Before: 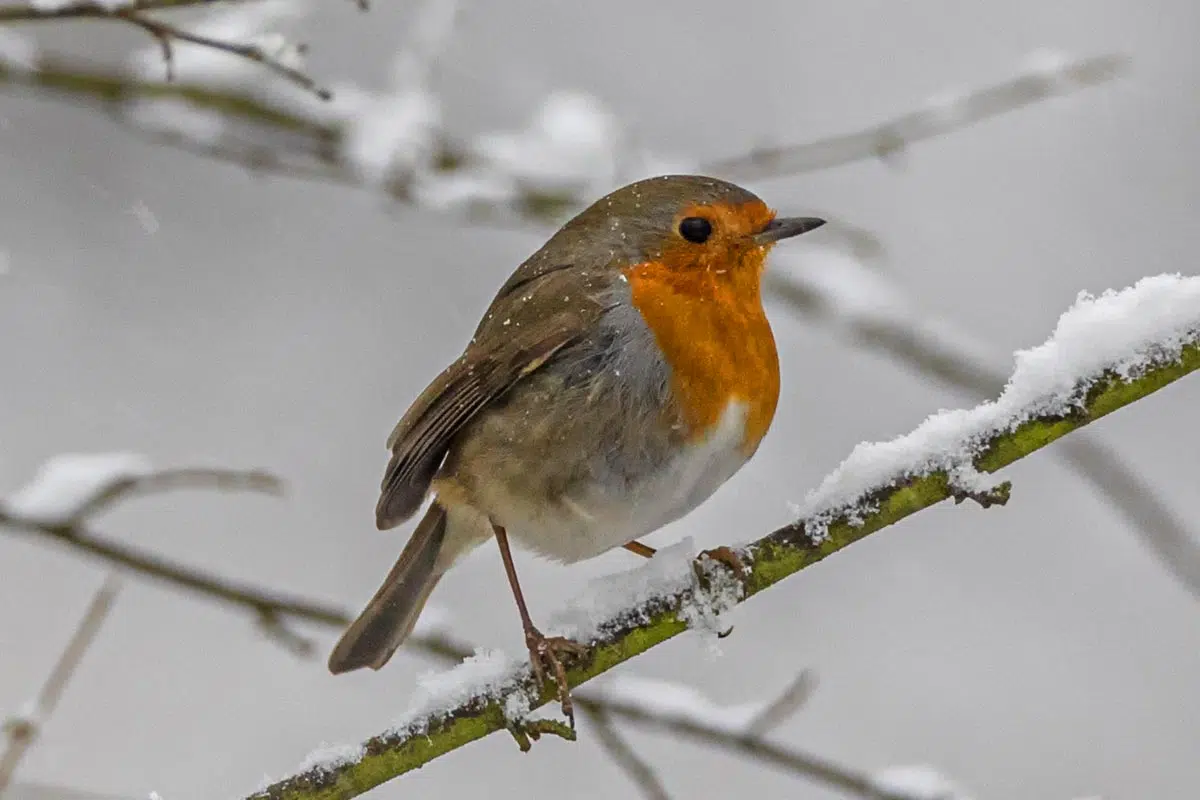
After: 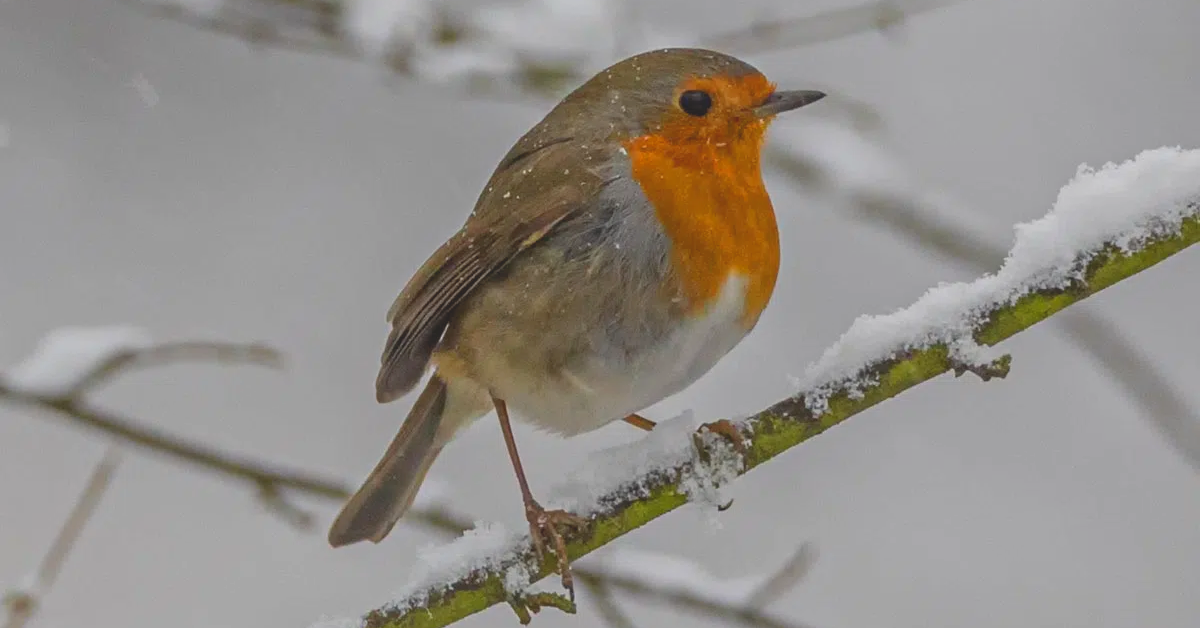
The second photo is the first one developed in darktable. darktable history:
contrast brightness saturation: contrast -0.279
crop and rotate: top 15.937%, bottom 5.481%
